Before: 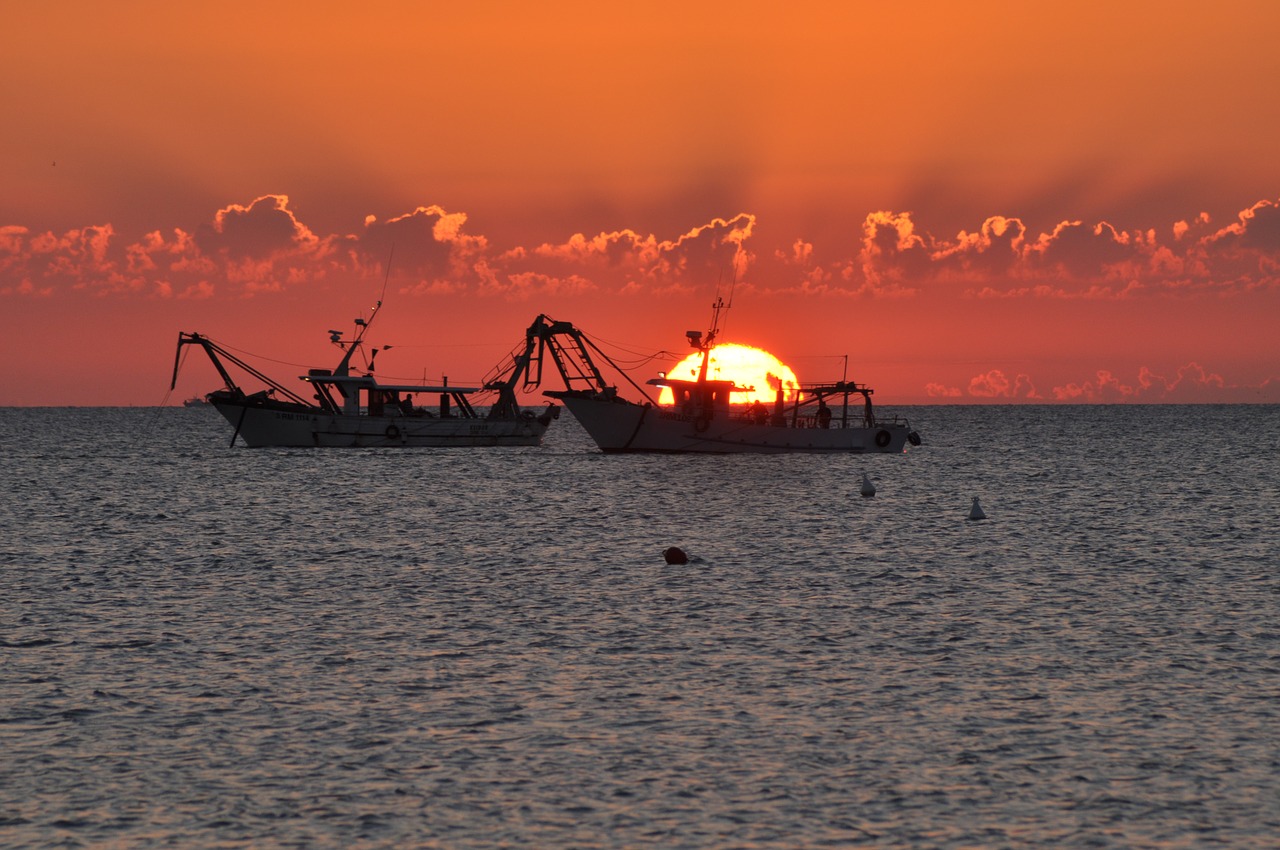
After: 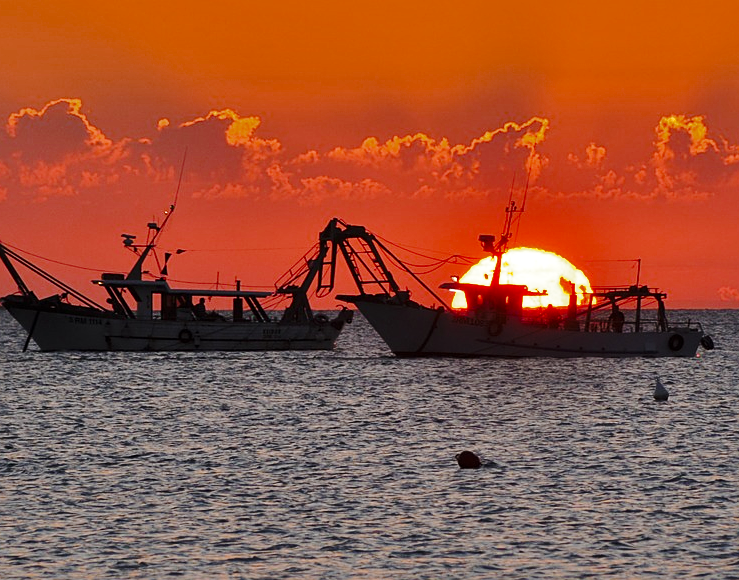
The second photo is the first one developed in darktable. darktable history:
base curve: curves: ch0 [(0, 0) (0.028, 0.03) (0.121, 0.232) (0.46, 0.748) (0.859, 0.968) (1, 1)], preserve colors none
local contrast: mode bilateral grid, contrast 21, coarseness 50, detail 120%, midtone range 0.2
crop: left 16.192%, top 11.306%, right 26.058%, bottom 20.391%
sharpen: radius 1.287, amount 0.294, threshold 0.245
color zones: curves: ch0 [(0.11, 0.396) (0.195, 0.36) (0.25, 0.5) (0.303, 0.412) (0.357, 0.544) (0.75, 0.5) (0.967, 0.328)]; ch1 [(0, 0.468) (0.112, 0.512) (0.202, 0.6) (0.25, 0.5) (0.307, 0.352) (0.357, 0.544) (0.75, 0.5) (0.963, 0.524)]
